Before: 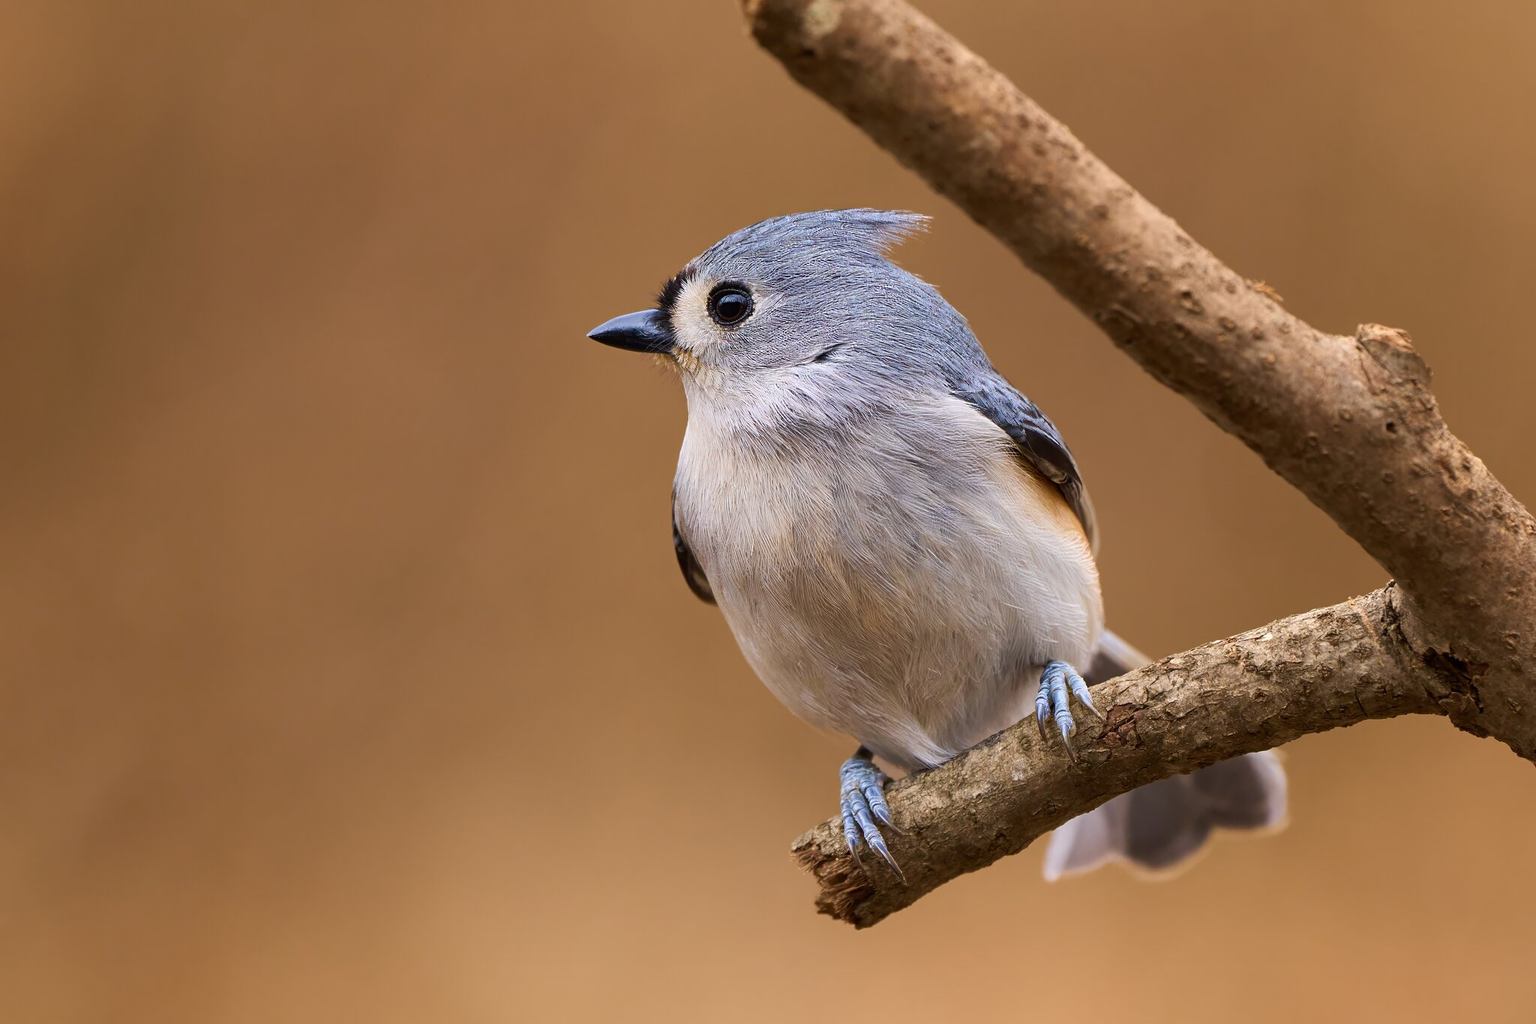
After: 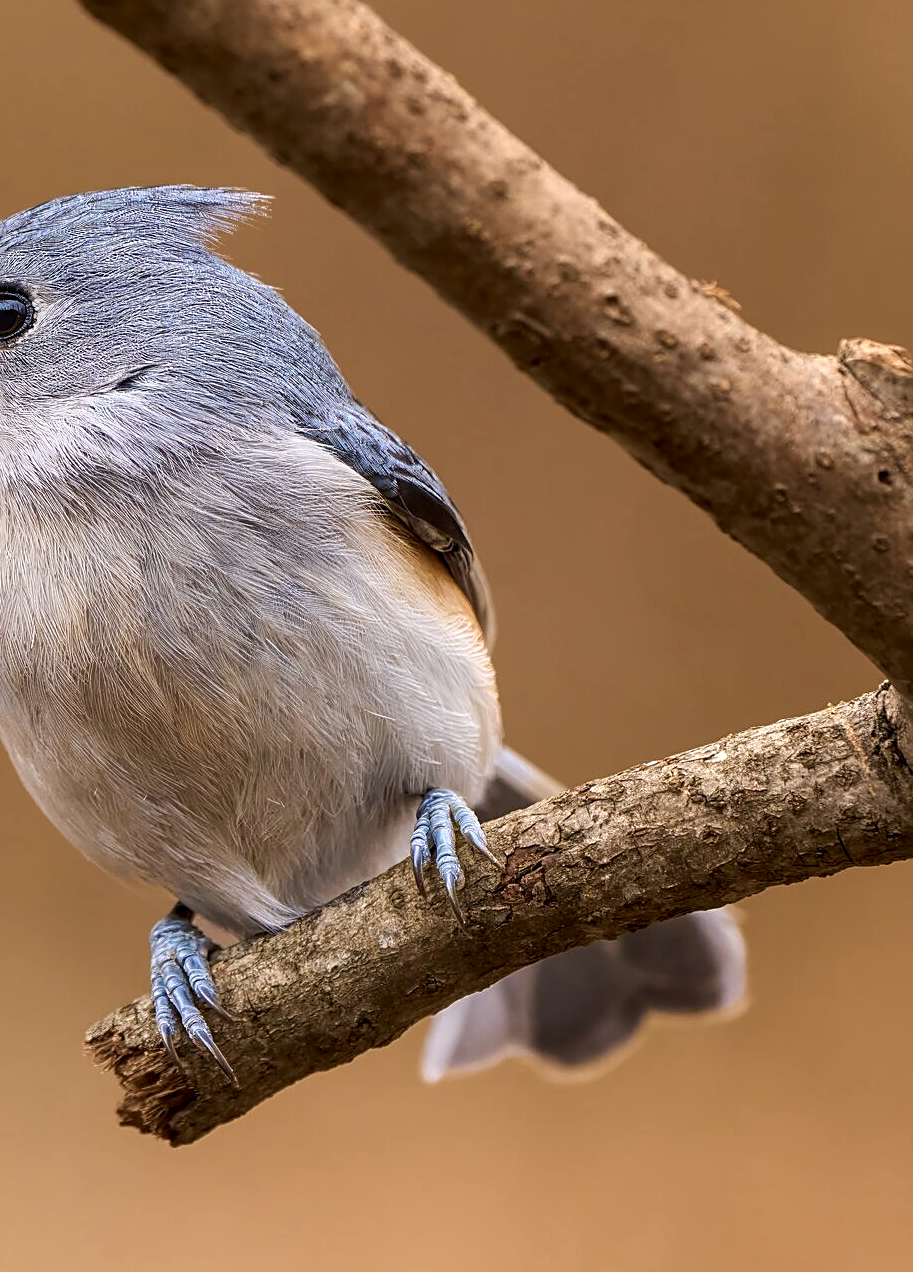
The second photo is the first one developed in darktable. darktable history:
local contrast: detail 130%
sharpen: on, module defaults
crop: left 47.409%, top 6.847%, right 7.968%
